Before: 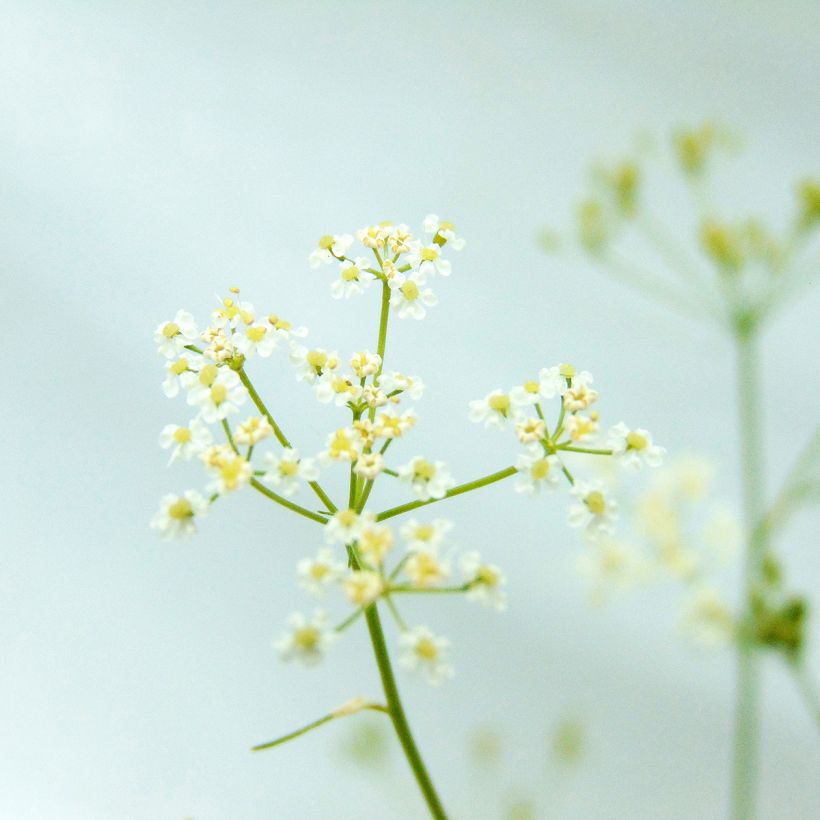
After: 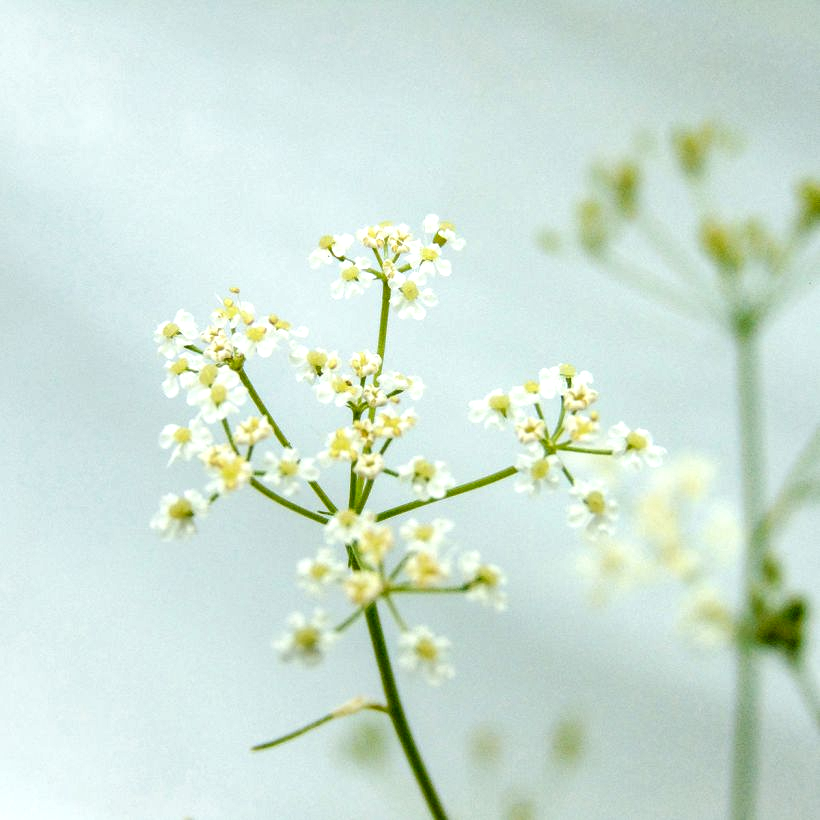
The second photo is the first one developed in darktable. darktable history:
local contrast: highlights 63%, shadows 54%, detail 169%, midtone range 0.509
